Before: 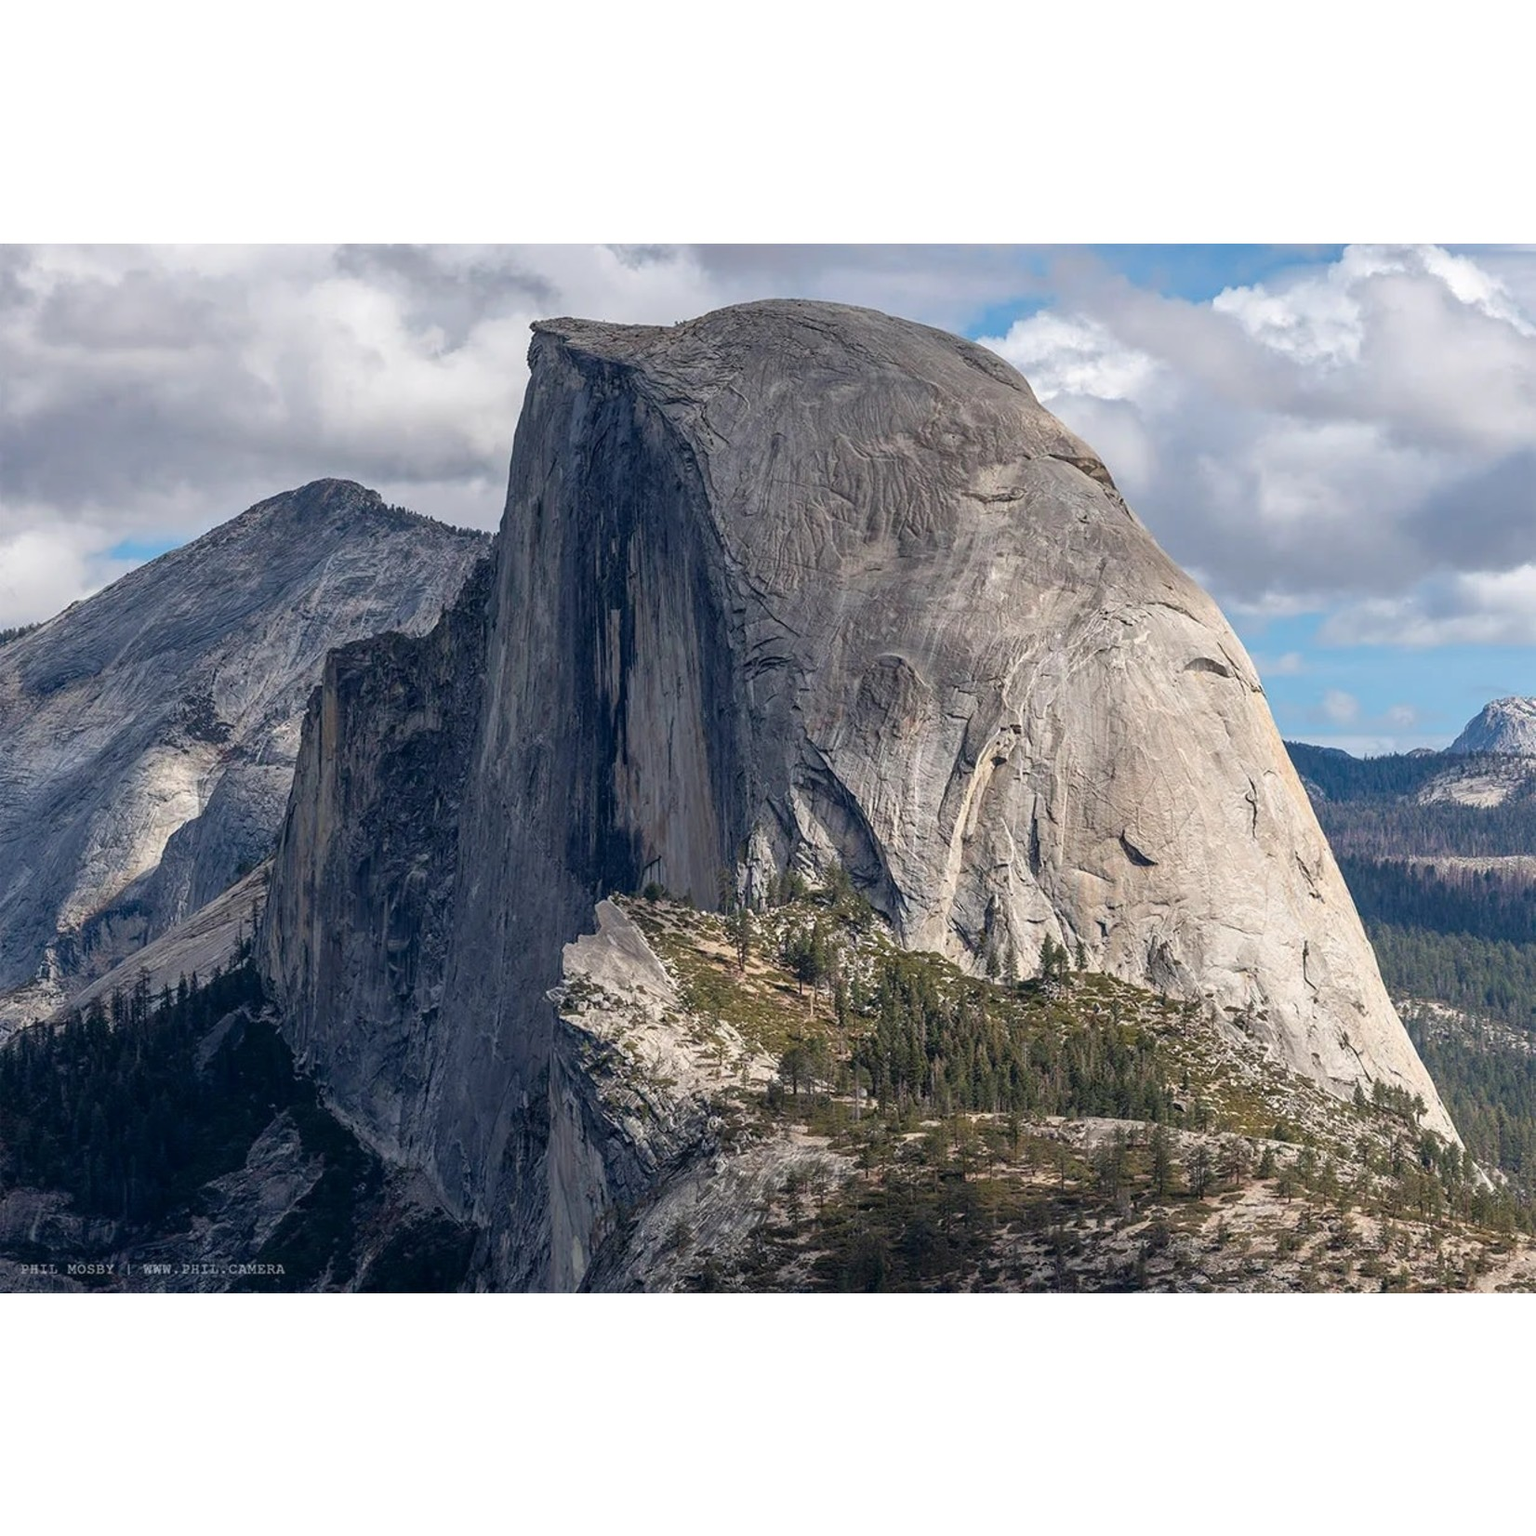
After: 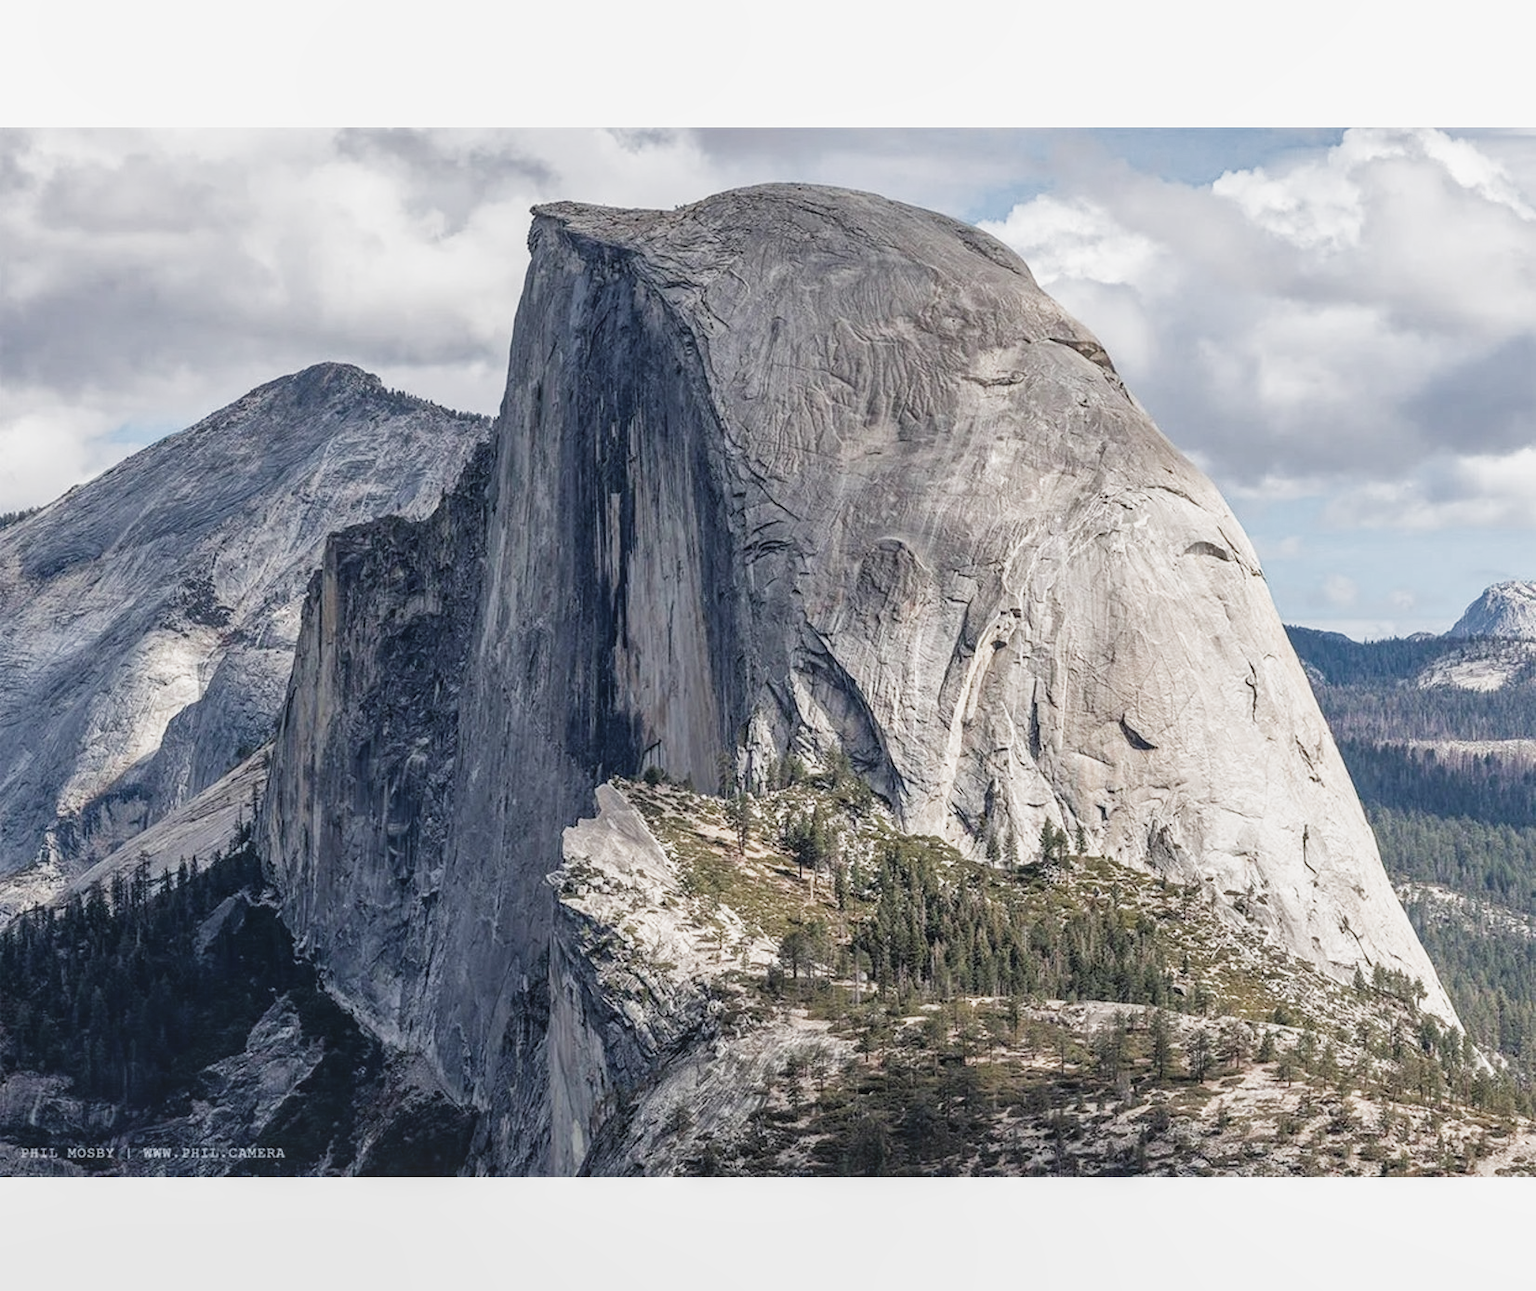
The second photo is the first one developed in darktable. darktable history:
exposure: exposure 0.758 EV, compensate highlight preservation false
filmic rgb: black relative exposure -8.14 EV, white relative exposure 3.76 EV, hardness 4.44, color science v4 (2020)
local contrast: detail 109%
contrast brightness saturation: contrast 0.061, brightness -0.015, saturation -0.221
shadows and highlights: shadows 36.27, highlights -28.03, soften with gaussian
tone equalizer: edges refinement/feathering 500, mask exposure compensation -1.57 EV, preserve details no
crop: top 7.568%, bottom 8.341%
